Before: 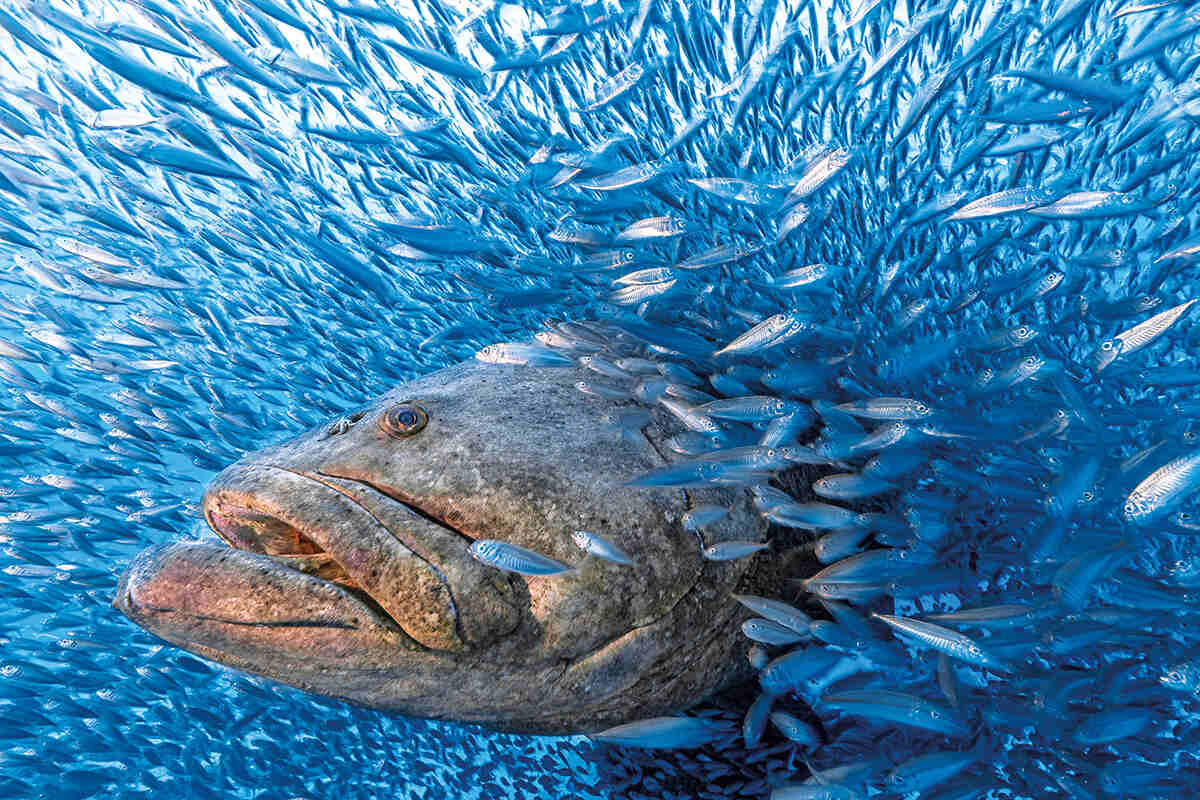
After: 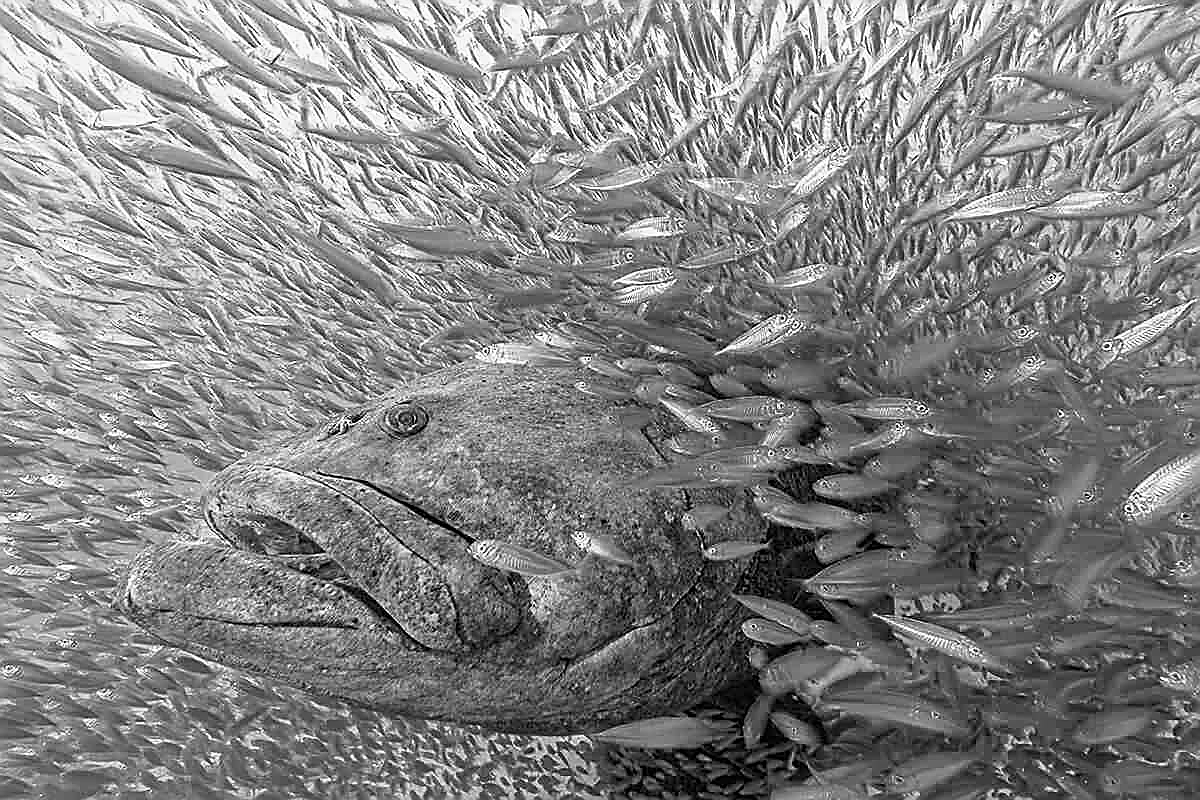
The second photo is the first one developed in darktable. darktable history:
sharpen: radius 1.4, amount 1.25, threshold 0.7
color calibration: output gray [0.31, 0.36, 0.33, 0], gray › normalize channels true, illuminant same as pipeline (D50), adaptation XYZ, x 0.346, y 0.359, gamut compression 0
